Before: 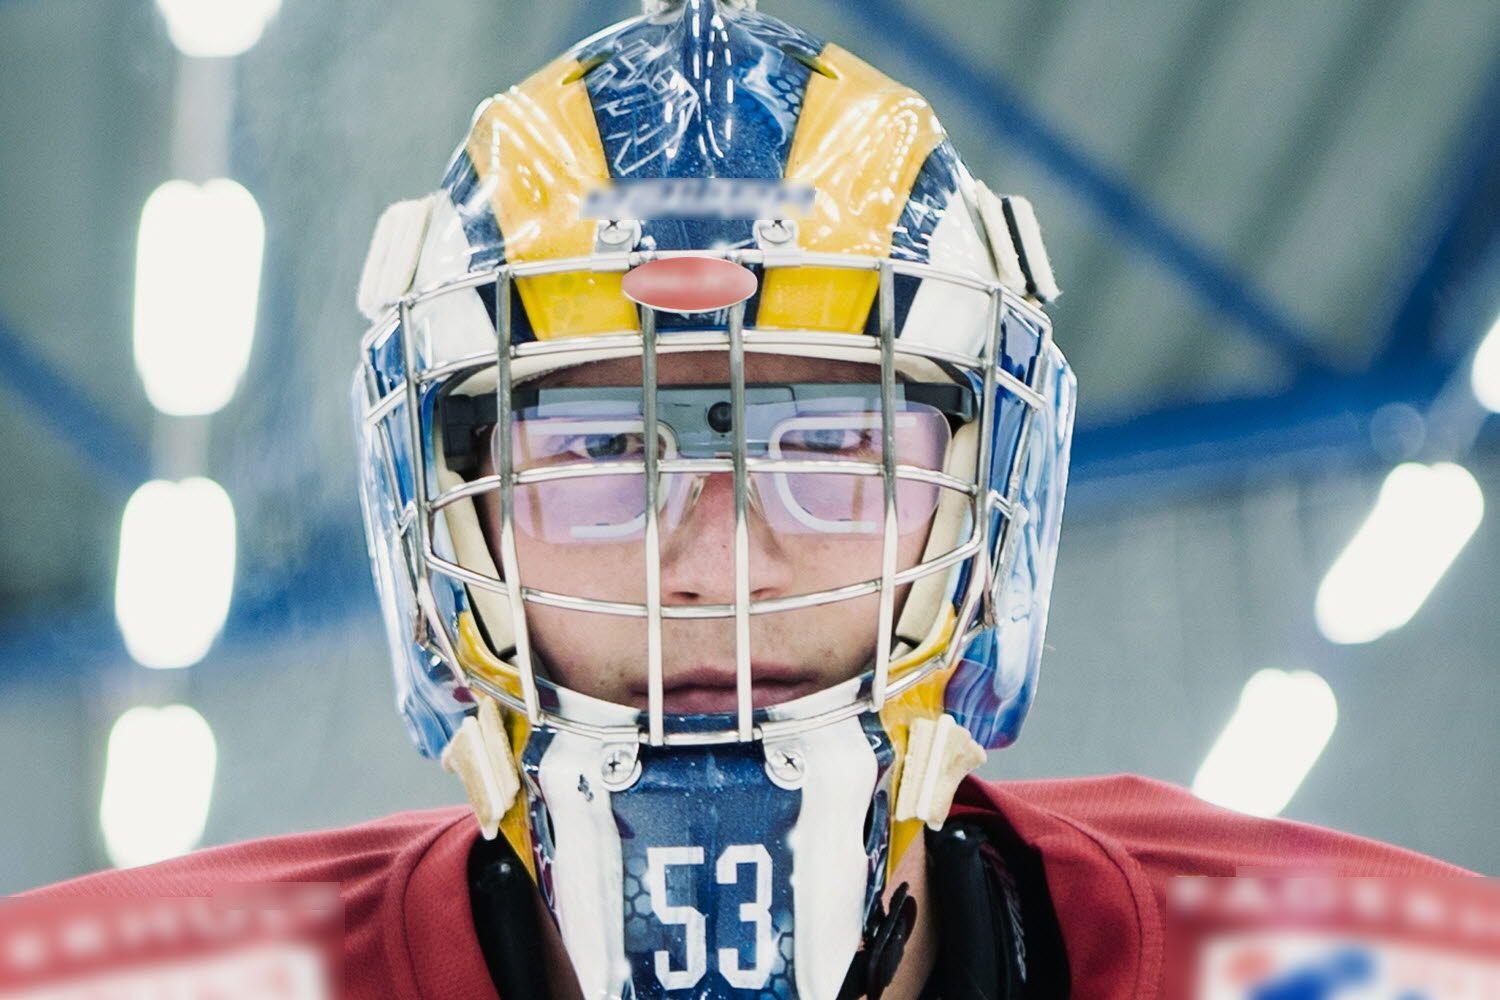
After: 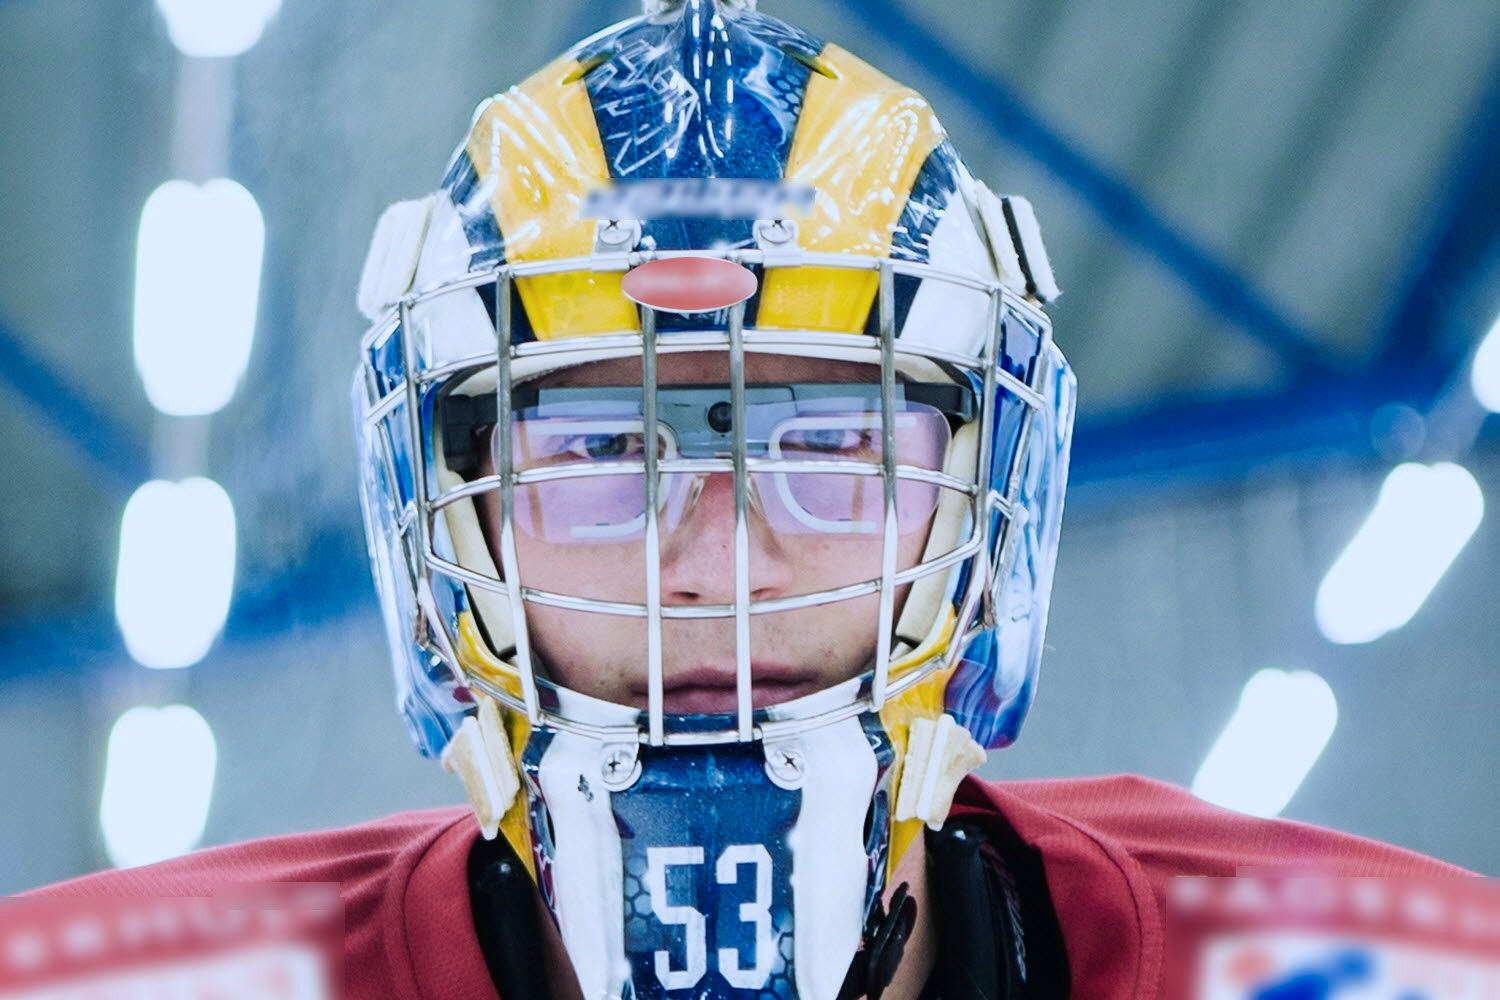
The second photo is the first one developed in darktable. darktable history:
color calibration: output R [0.994, 0.059, -0.119, 0], output G [-0.036, 1.09, -0.119, 0], output B [0.078, -0.108, 0.961, 0], illuminant custom, x 0.372, y 0.383, temperature 4279.06 K
